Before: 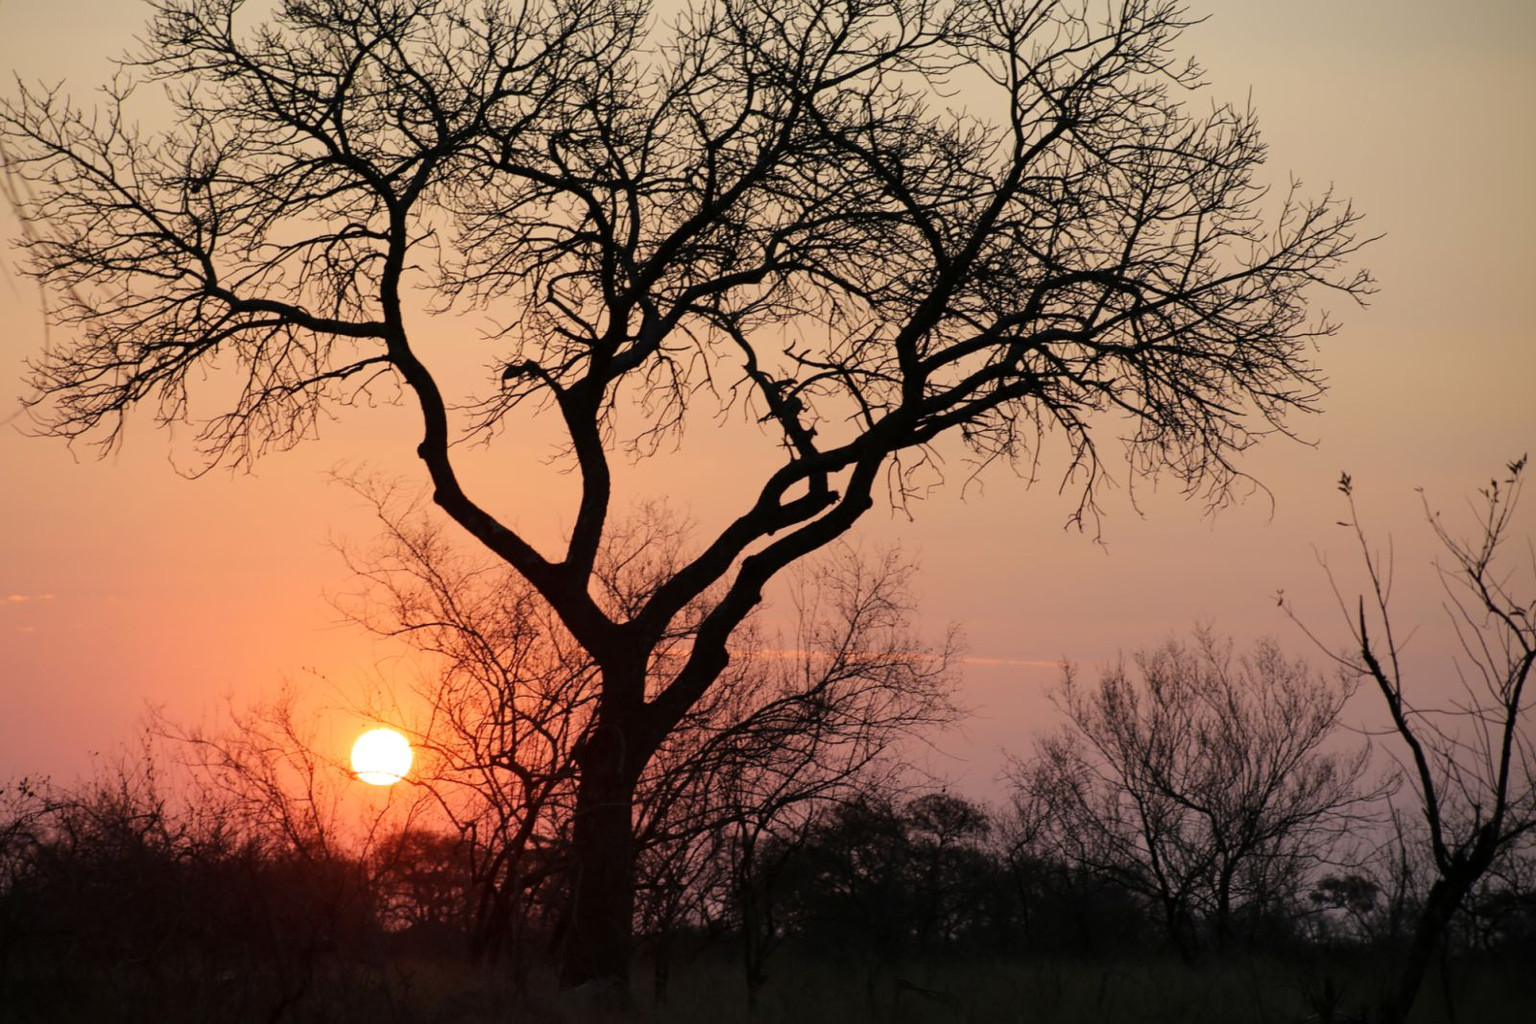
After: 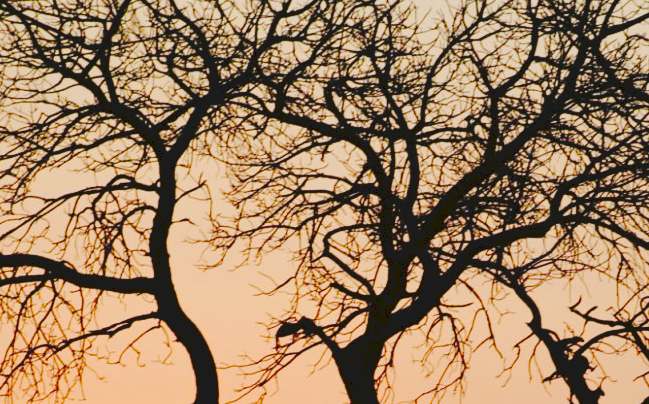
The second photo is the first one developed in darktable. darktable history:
crop: left 15.452%, top 5.459%, right 43.956%, bottom 56.62%
color balance rgb: perceptual saturation grading › global saturation 35%, perceptual saturation grading › highlights -30%, perceptual saturation grading › shadows 35%, perceptual brilliance grading › global brilliance 3%, perceptual brilliance grading › highlights -3%, perceptual brilliance grading › shadows 3%
tone curve: curves: ch0 [(0, 0) (0.003, 0.096) (0.011, 0.097) (0.025, 0.096) (0.044, 0.099) (0.069, 0.109) (0.1, 0.129) (0.136, 0.149) (0.177, 0.176) (0.224, 0.22) (0.277, 0.288) (0.335, 0.385) (0.399, 0.49) (0.468, 0.581) (0.543, 0.661) (0.623, 0.729) (0.709, 0.79) (0.801, 0.849) (0.898, 0.912) (1, 1)], preserve colors none
